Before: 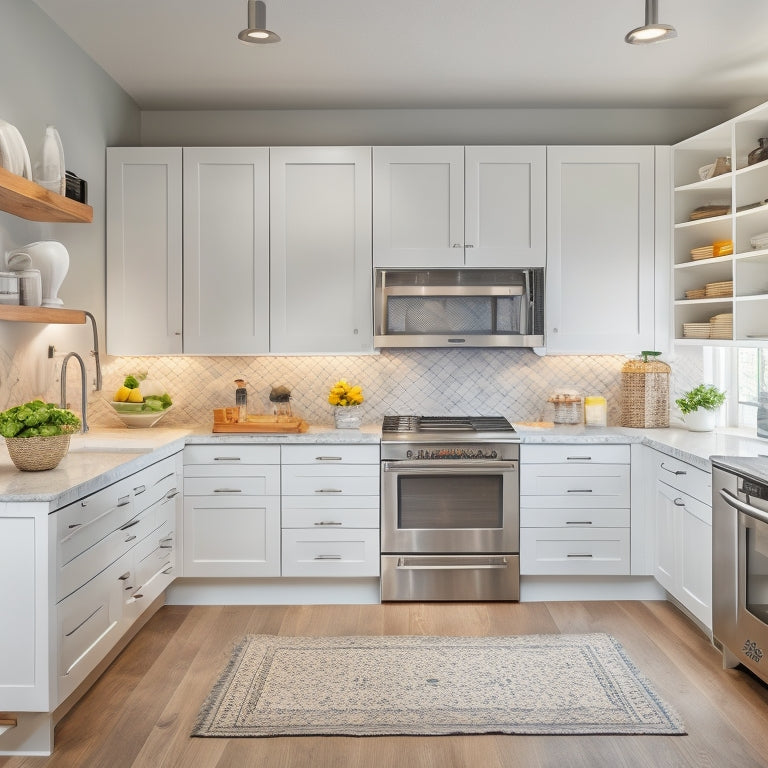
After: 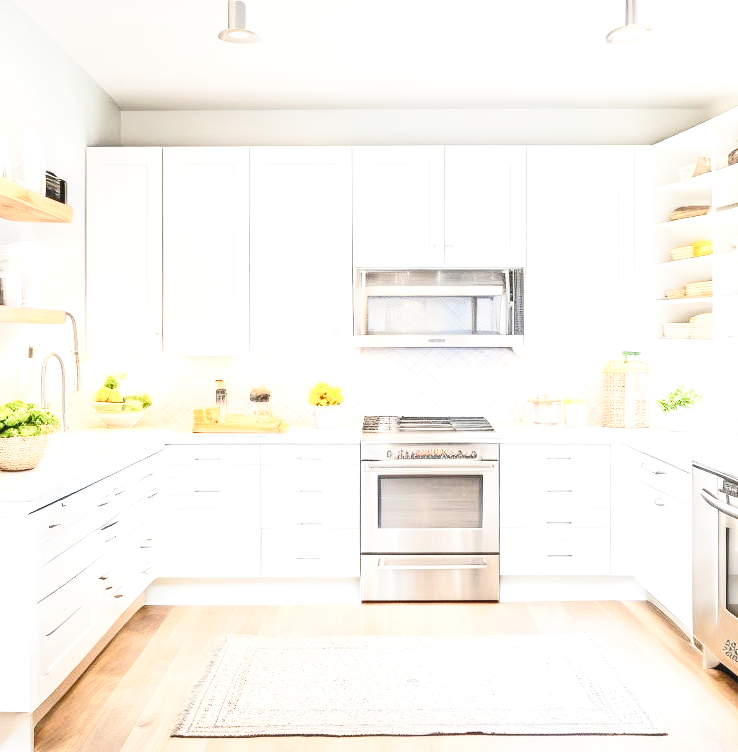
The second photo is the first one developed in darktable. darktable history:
contrast equalizer: octaves 7, y [[0.6 ×6], [0.55 ×6], [0 ×6], [0 ×6], [0 ×6]], mix -0.082
exposure: black level correction 0, exposure 1.2 EV, compensate exposure bias true, compensate highlight preservation false
base curve: curves: ch0 [(0, 0) (0.028, 0.03) (0.121, 0.232) (0.46, 0.748) (0.859, 0.968) (1, 1)], preserve colors none
crop and rotate: left 2.696%, right 1.188%, bottom 2.017%
shadows and highlights: shadows -1.89, highlights 40.18, highlights color adjustment 49.72%
local contrast: on, module defaults
